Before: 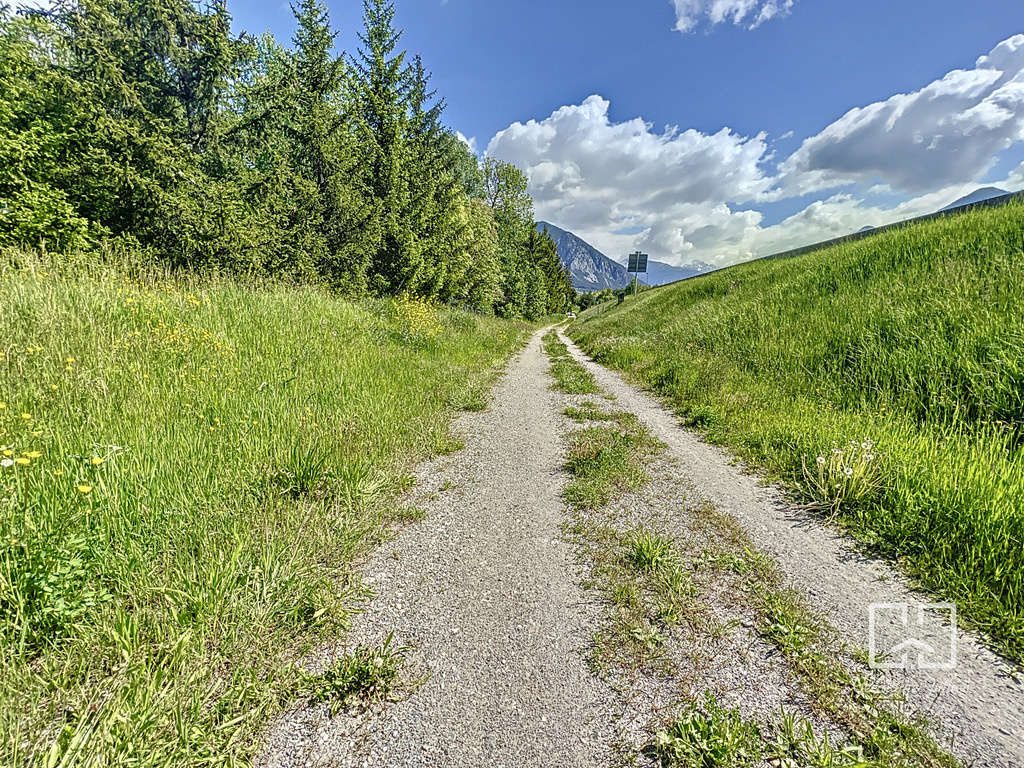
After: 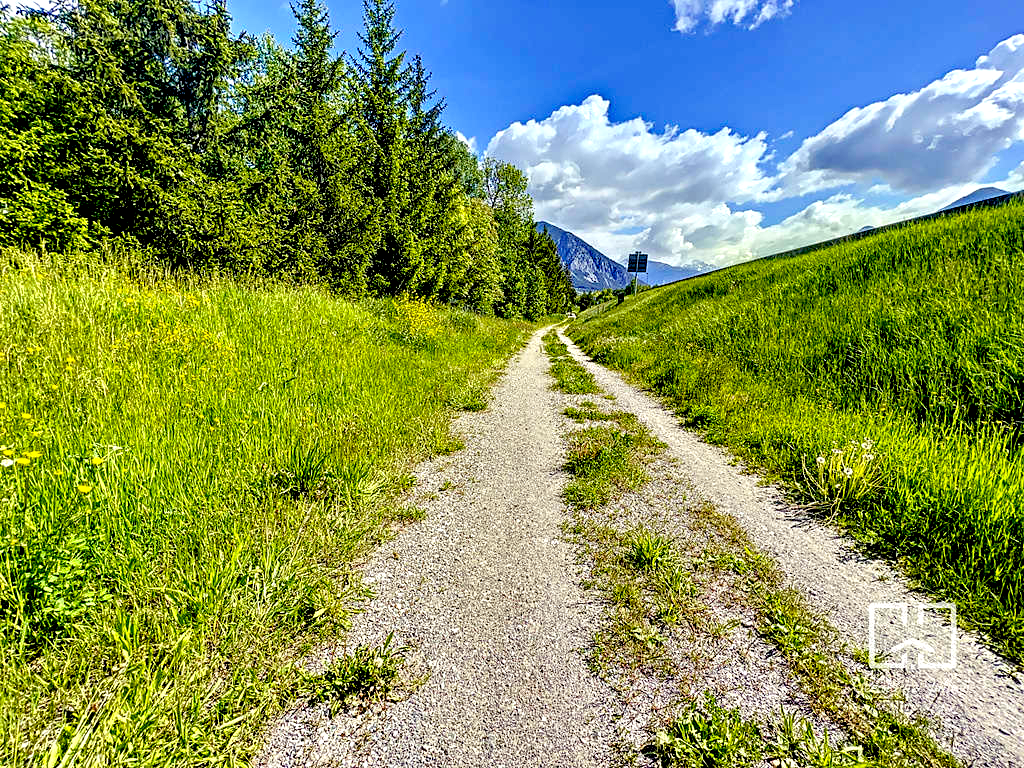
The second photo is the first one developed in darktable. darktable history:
exposure: black level correction 0.046, exposure 0.013 EV, compensate highlight preservation false
color balance rgb: shadows lift › luminance -22.044%, shadows lift › chroma 9.1%, shadows lift › hue 283.37°, perceptual saturation grading › global saturation 25.494%, perceptual brilliance grading › global brilliance 12.199%, global vibrance 20%
